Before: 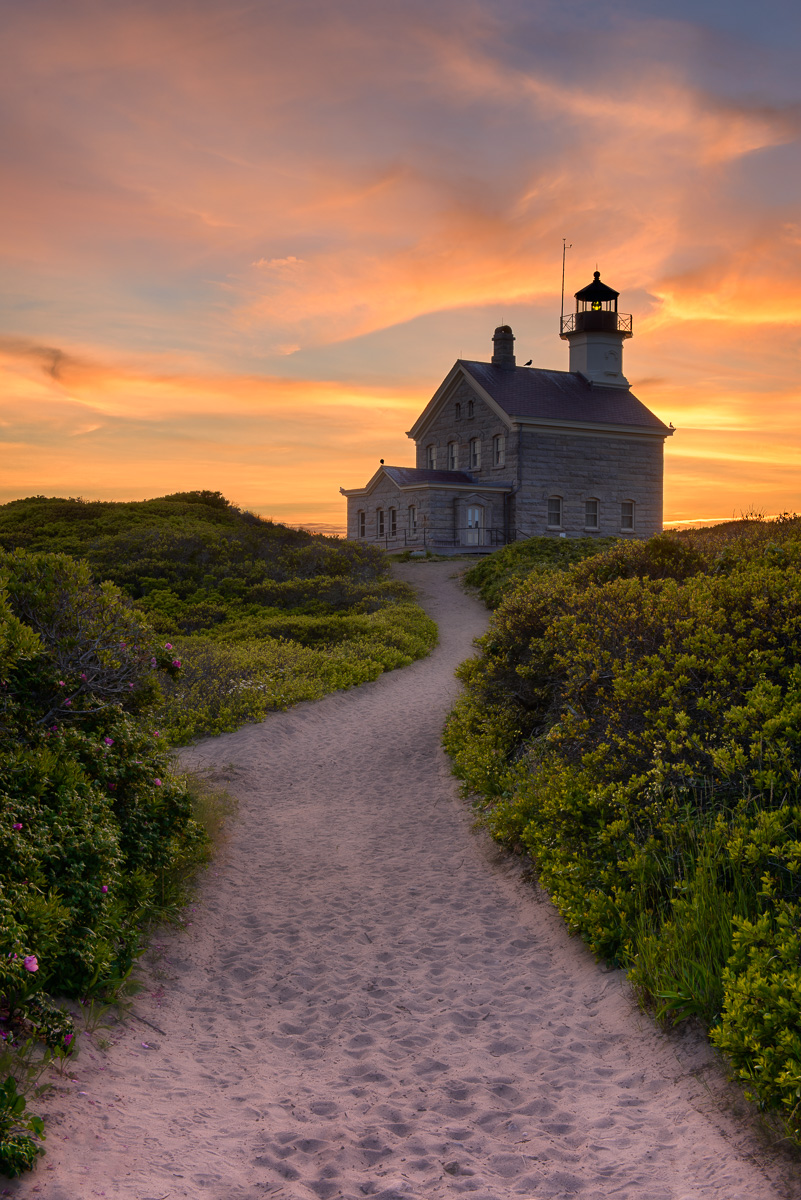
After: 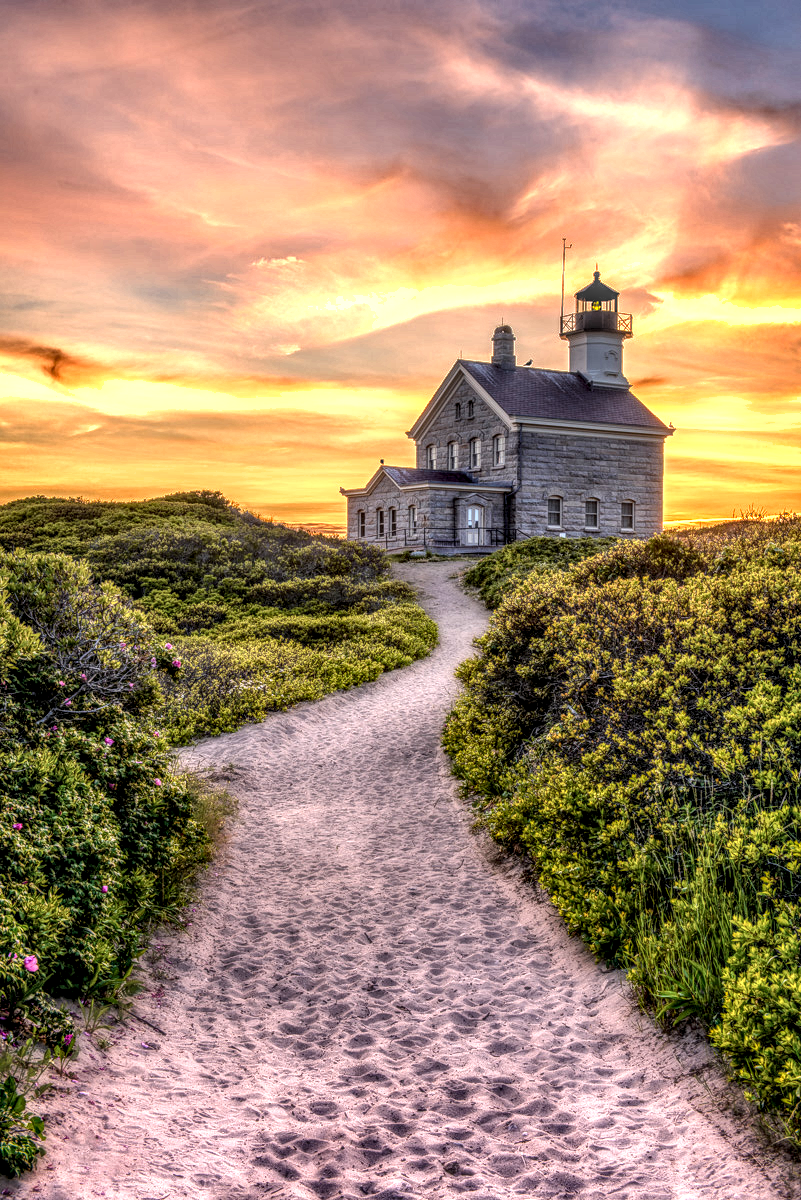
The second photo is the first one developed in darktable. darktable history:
levels: levels [0.073, 0.497, 0.972]
shadows and highlights: shadows 53.16, soften with gaussian
local contrast: highlights 4%, shadows 5%, detail 298%, midtone range 0.305
exposure: black level correction 0.001, exposure 1.04 EV, compensate highlight preservation false
contrast brightness saturation: contrast -0.122
